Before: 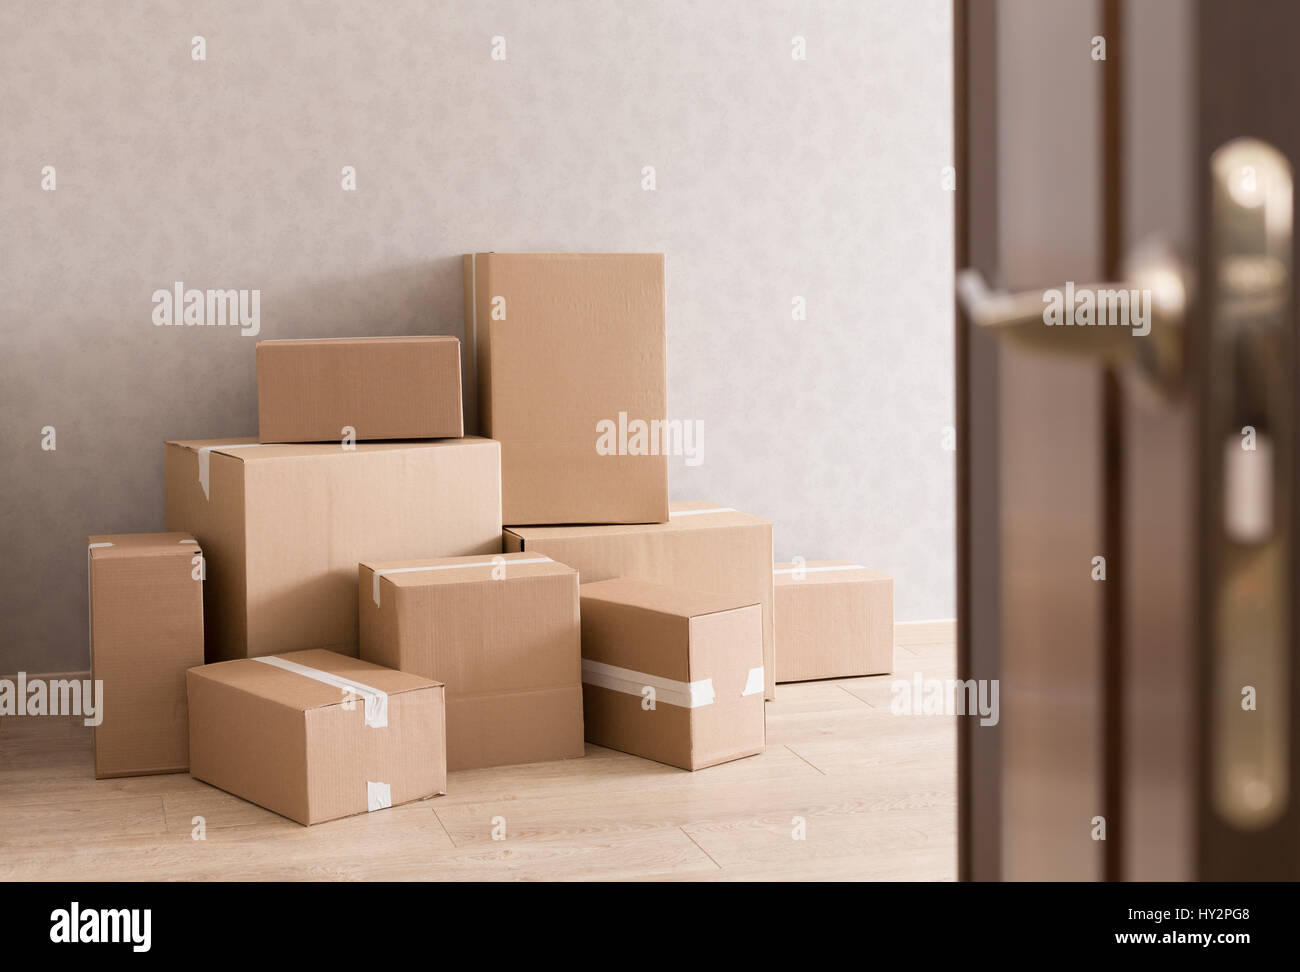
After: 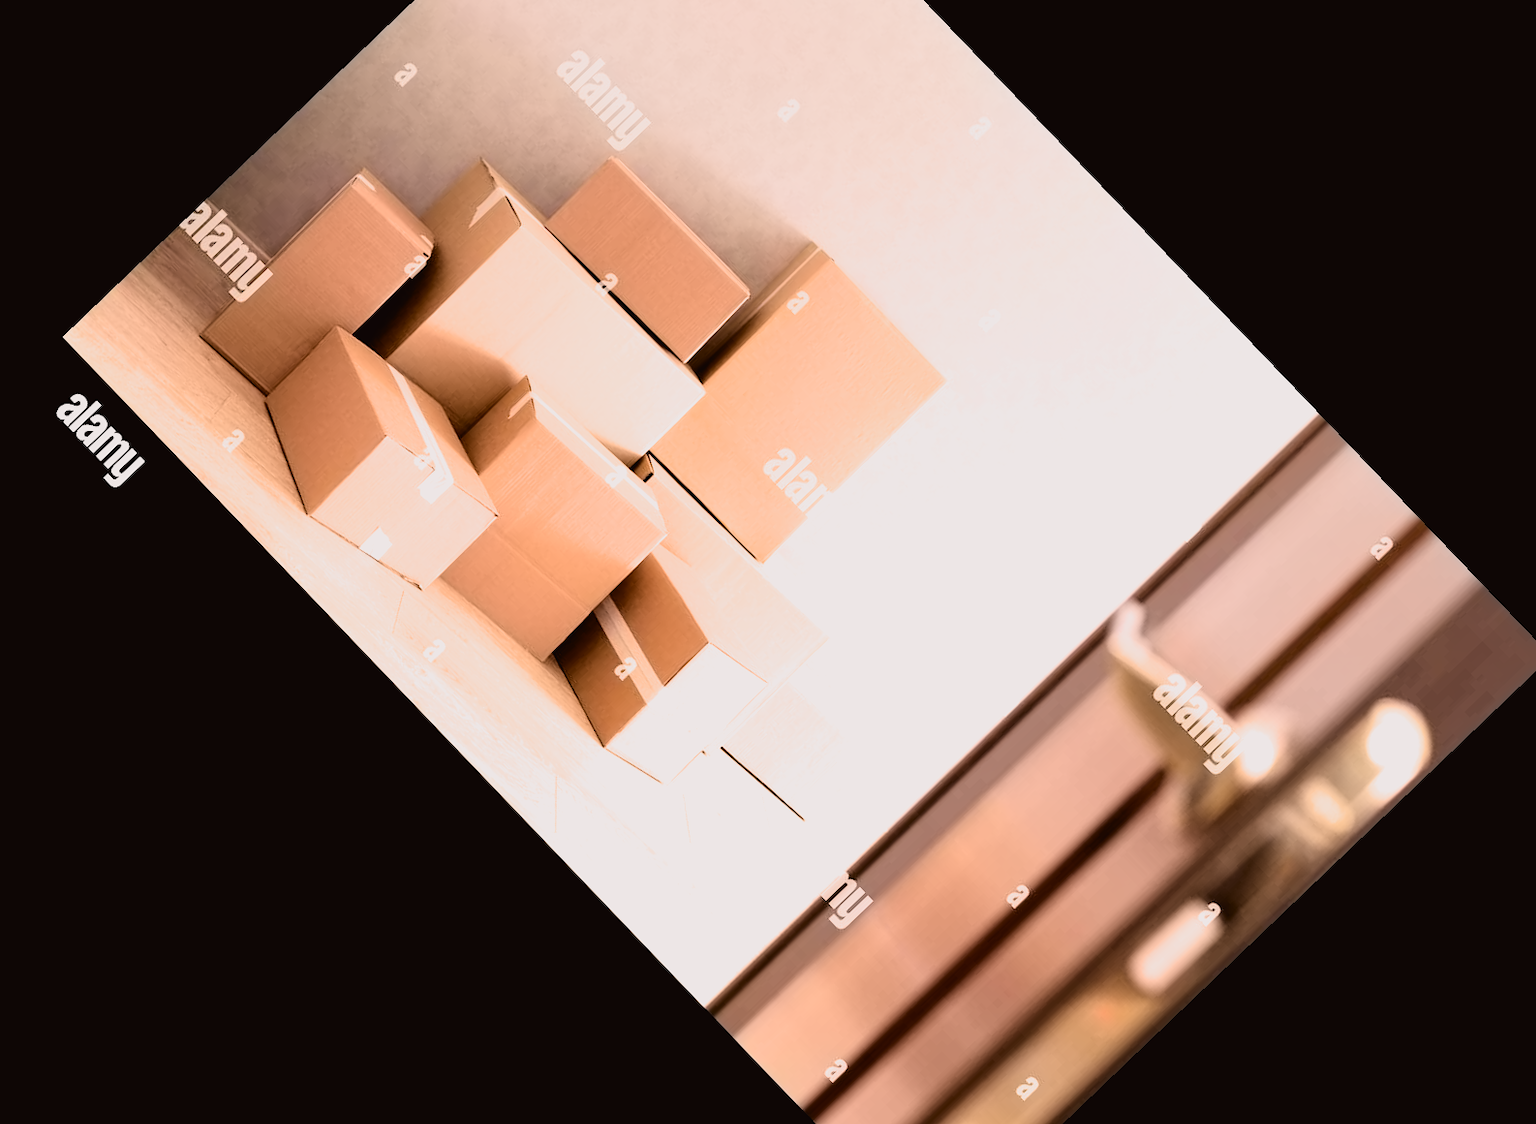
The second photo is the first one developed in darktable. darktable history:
tone curve: curves: ch0 [(0, 0.019) (0.204, 0.162) (0.491, 0.519) (0.748, 0.765) (1, 0.919)]; ch1 [(0, 0) (0.179, 0.173) (0.322, 0.32) (0.442, 0.447) (0.496, 0.504) (0.566, 0.585) (0.761, 0.803) (1, 1)]; ch2 [(0, 0) (0.434, 0.447) (0.483, 0.487) (0.555, 0.563) (0.697, 0.68) (1, 1)], color space Lab, independent channels, preserve colors none
color balance rgb: perceptual saturation grading › global saturation 25%, global vibrance 20%
crop and rotate: angle -46.26°, top 16.234%, right 0.912%, bottom 11.704%
exposure: black level correction 0, exposure 1.2 EV, compensate highlight preservation false
filmic rgb: black relative exposure -3.72 EV, white relative exposure 2.77 EV, dynamic range scaling -5.32%, hardness 3.03
graduated density: on, module defaults
contrast equalizer: y [[0.5 ×6], [0.5 ×6], [0.5 ×6], [0 ×6], [0, 0.039, 0.251, 0.29, 0.293, 0.292]]
